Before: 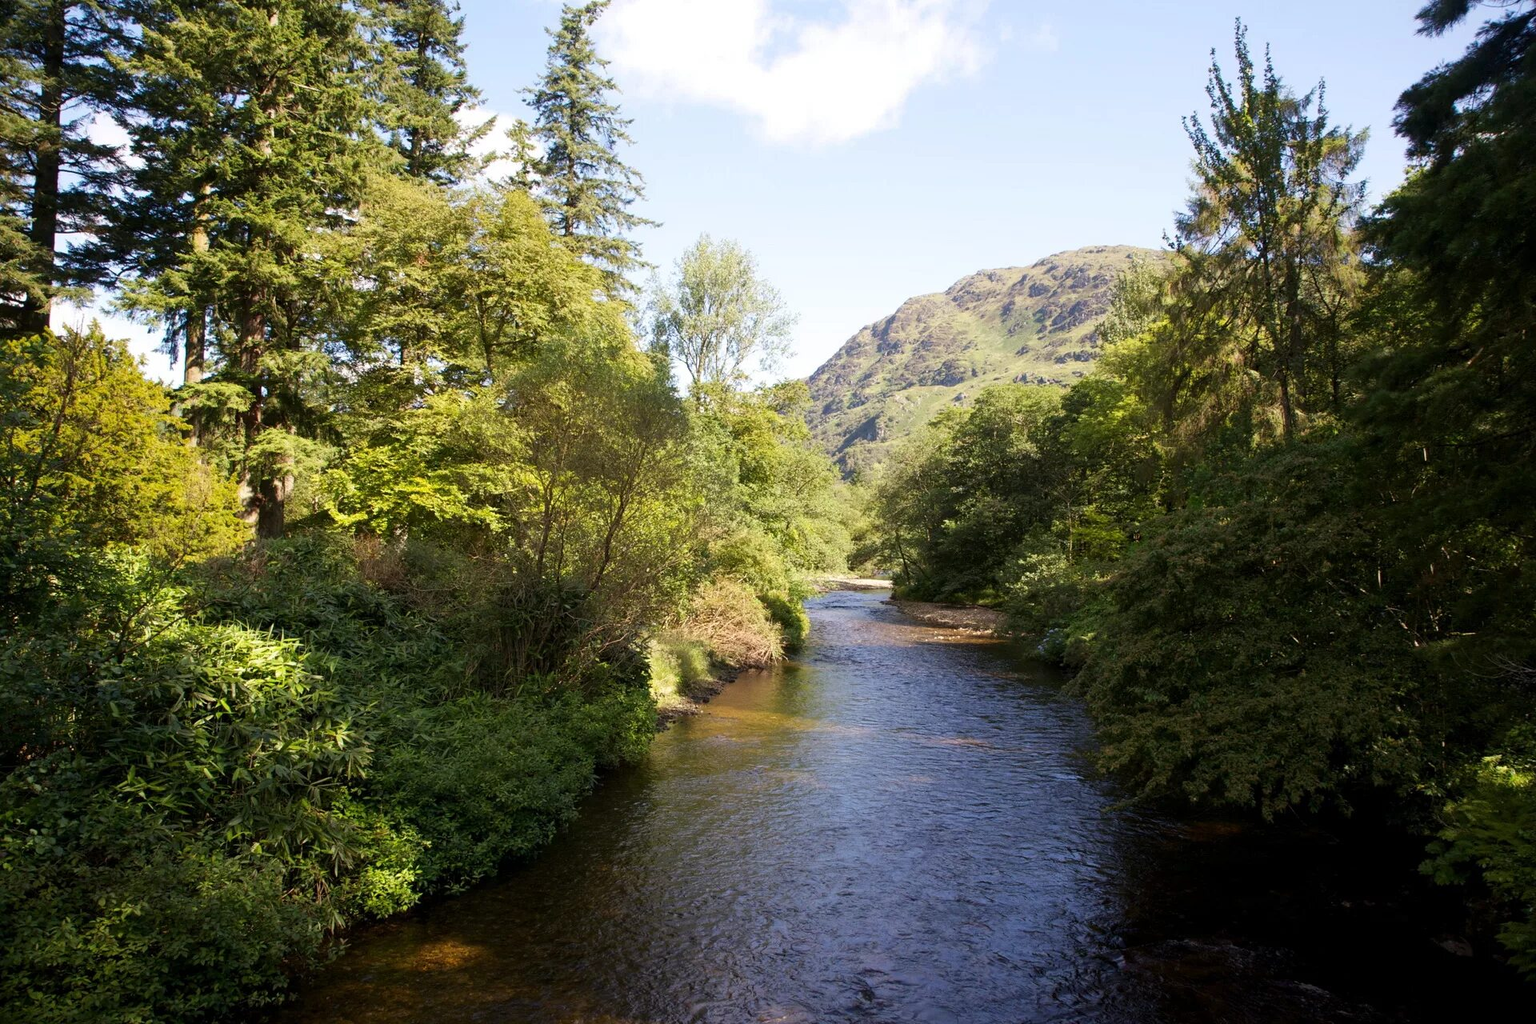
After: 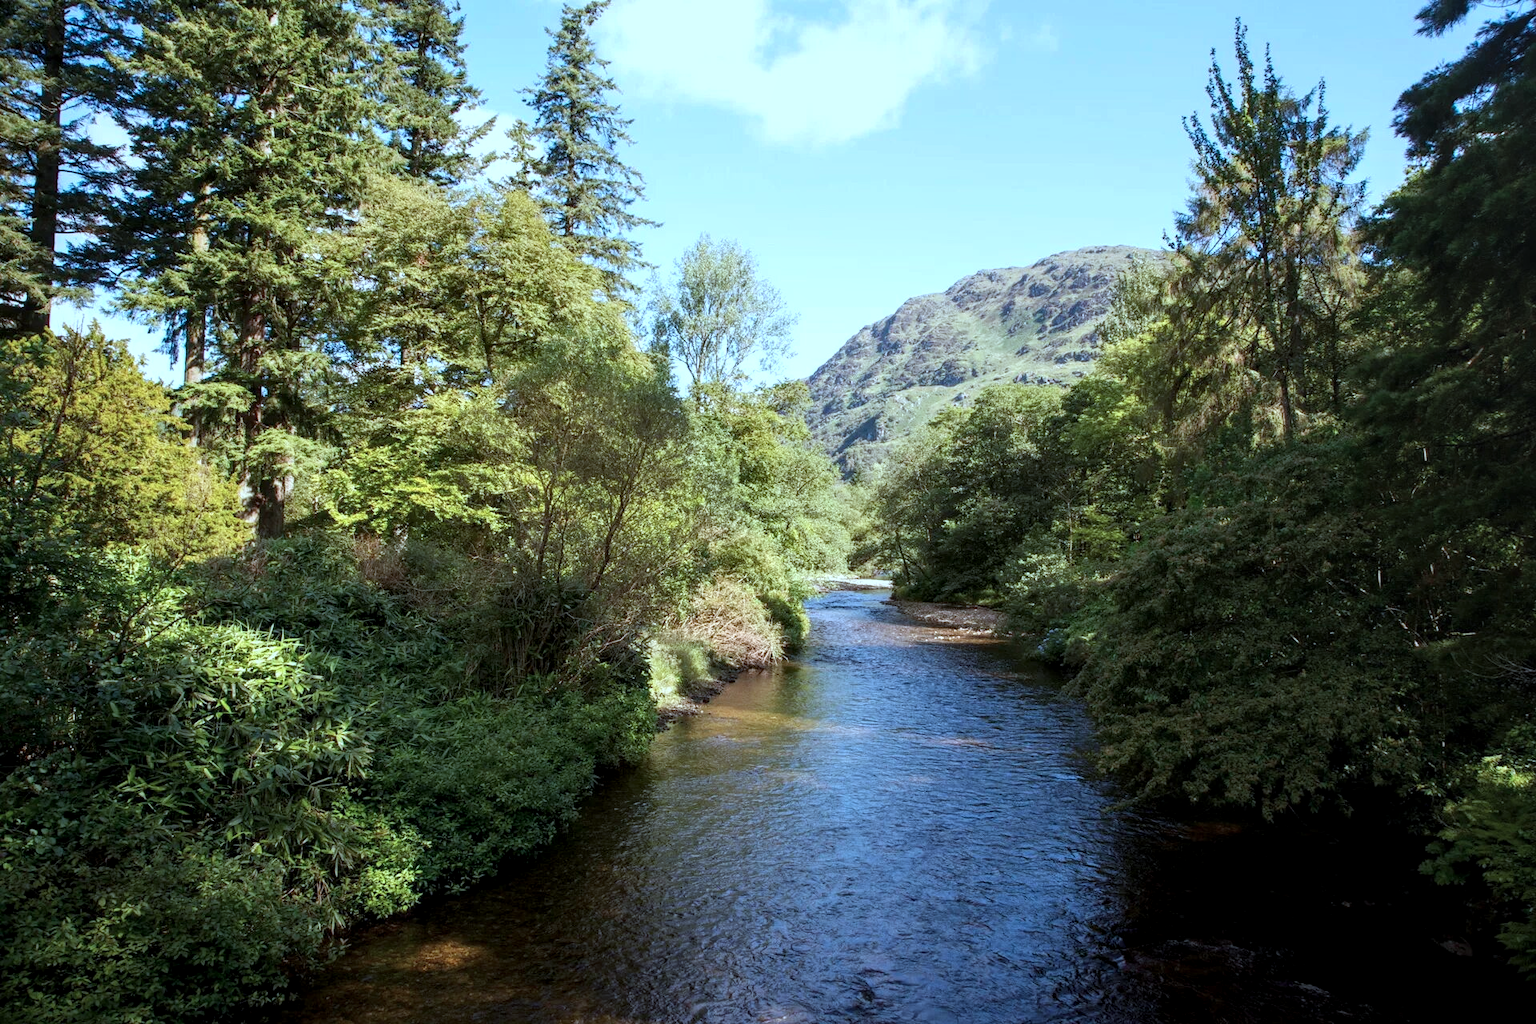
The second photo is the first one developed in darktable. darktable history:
color correction: highlights a* -9.33, highlights b* -23.9
local contrast: highlights 57%, shadows 53%, detail 130%, midtone range 0.453
